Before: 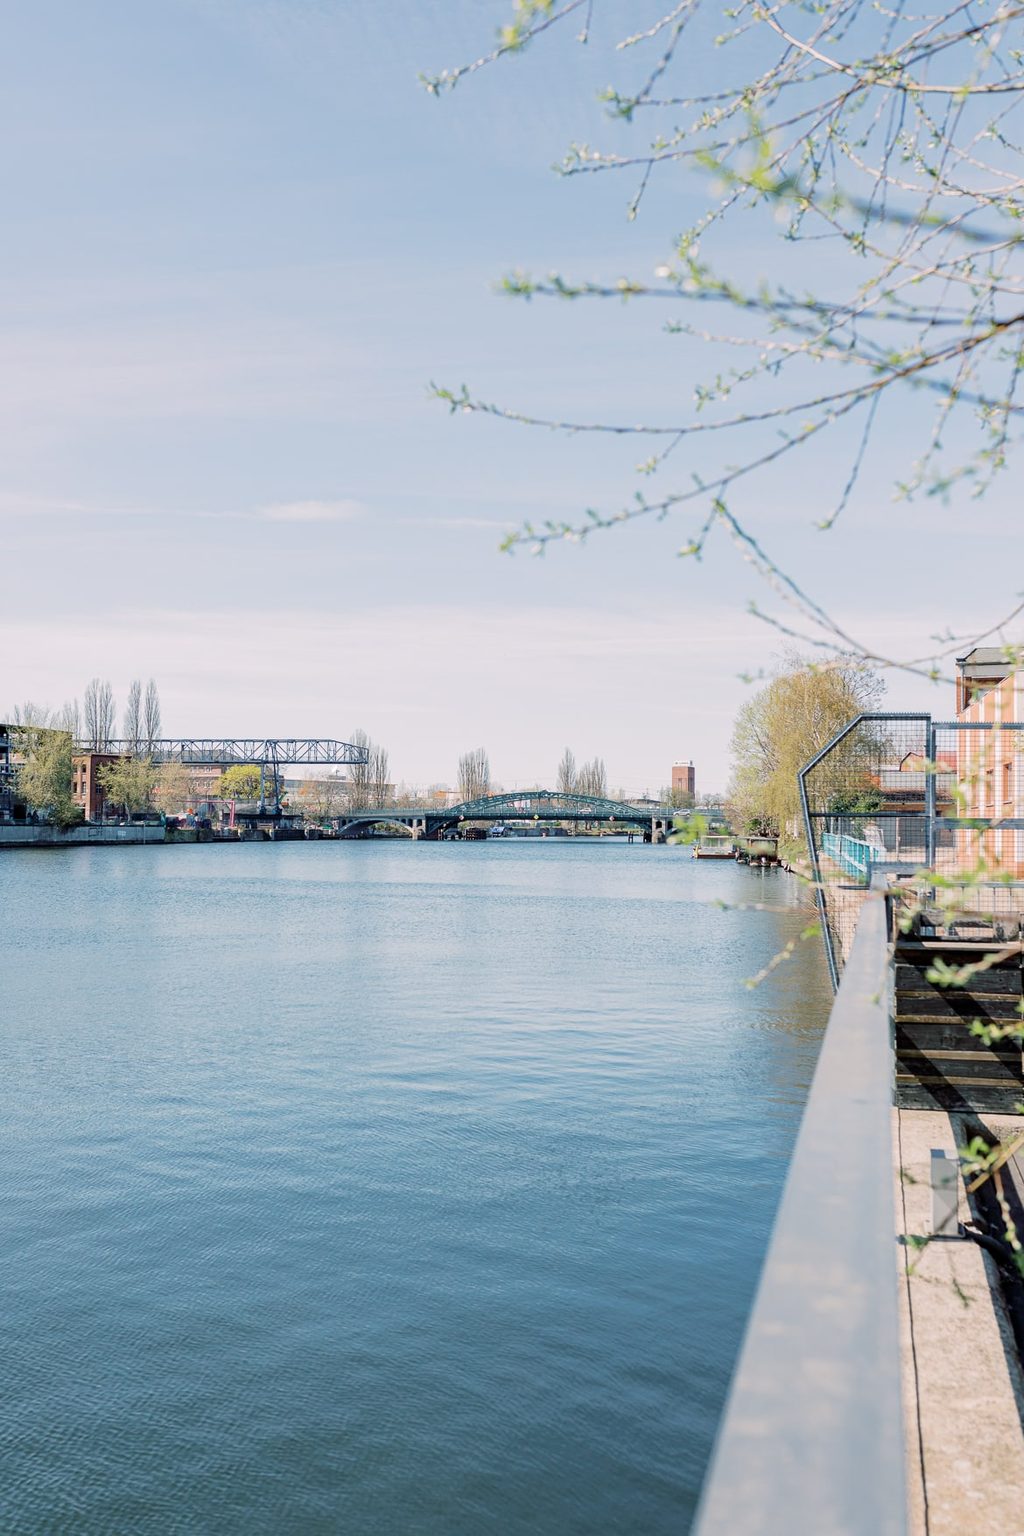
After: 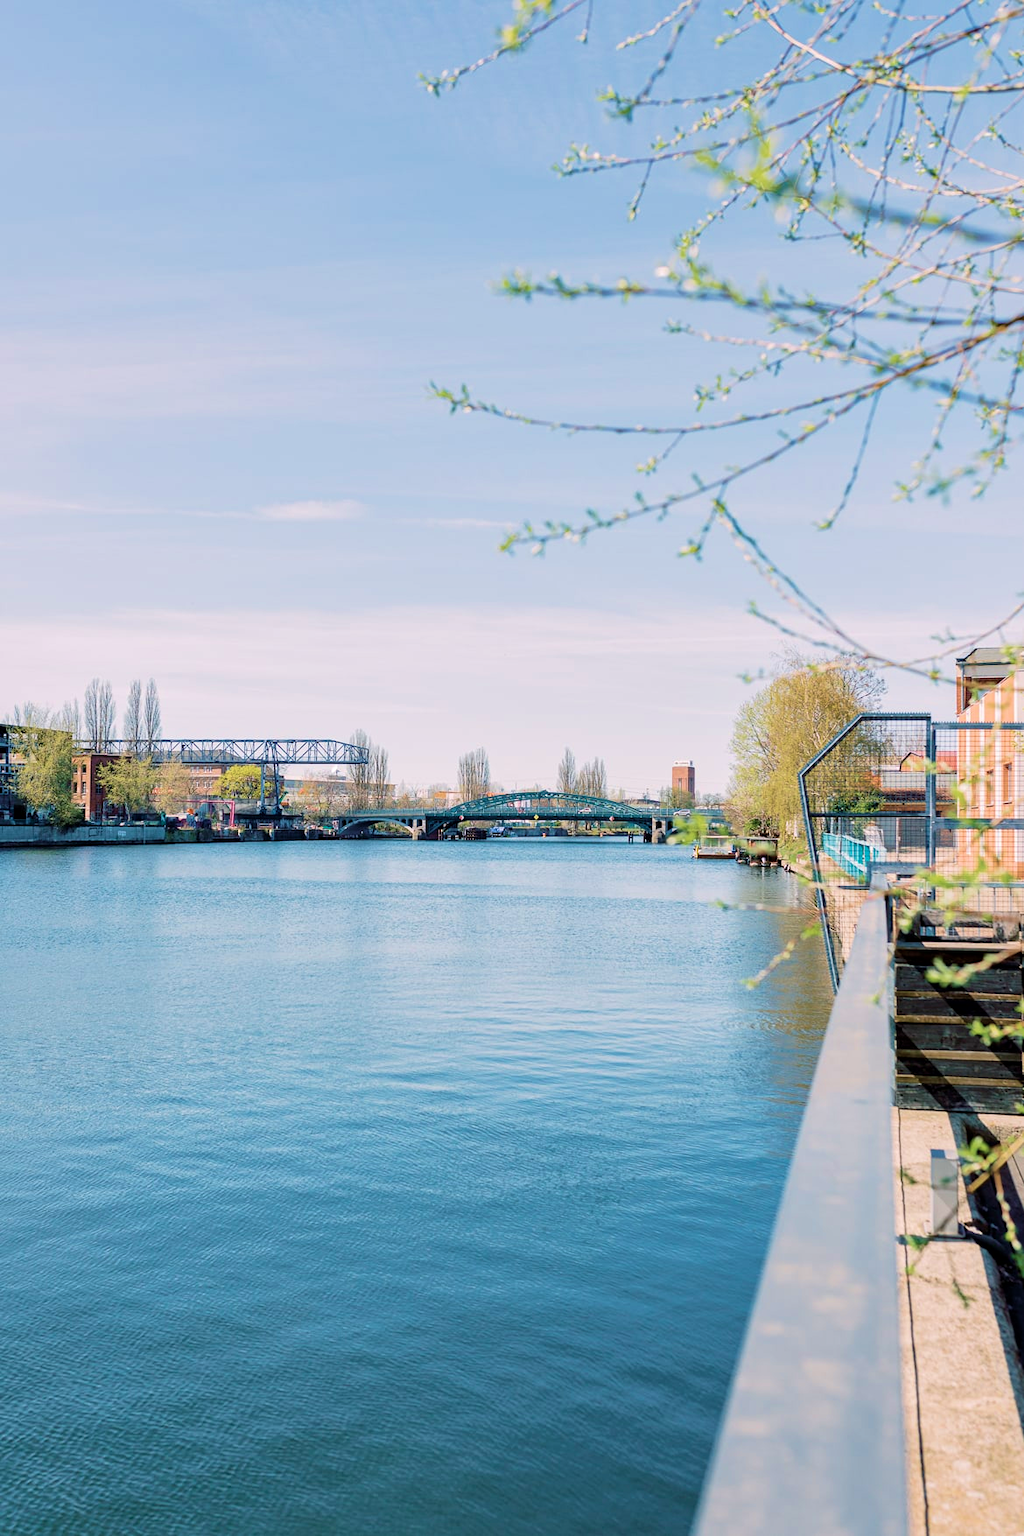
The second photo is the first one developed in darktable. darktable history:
local contrast: mode bilateral grid, contrast 20, coarseness 50, detail 119%, midtone range 0.2
velvia: strength 55.75%
